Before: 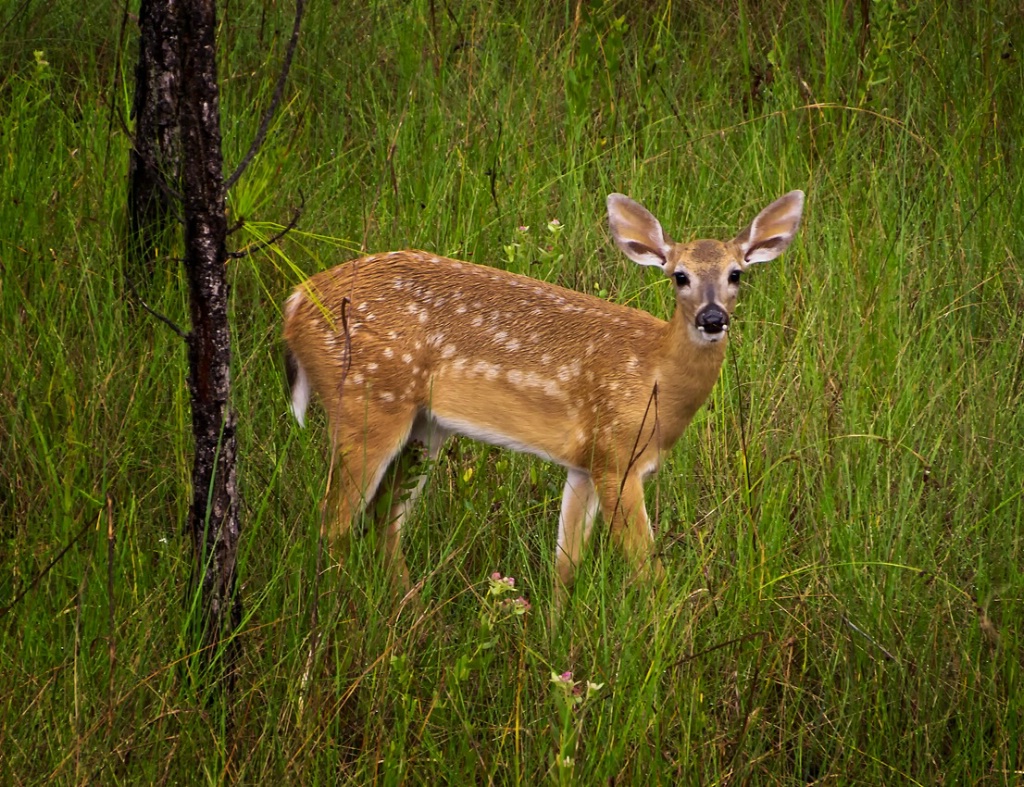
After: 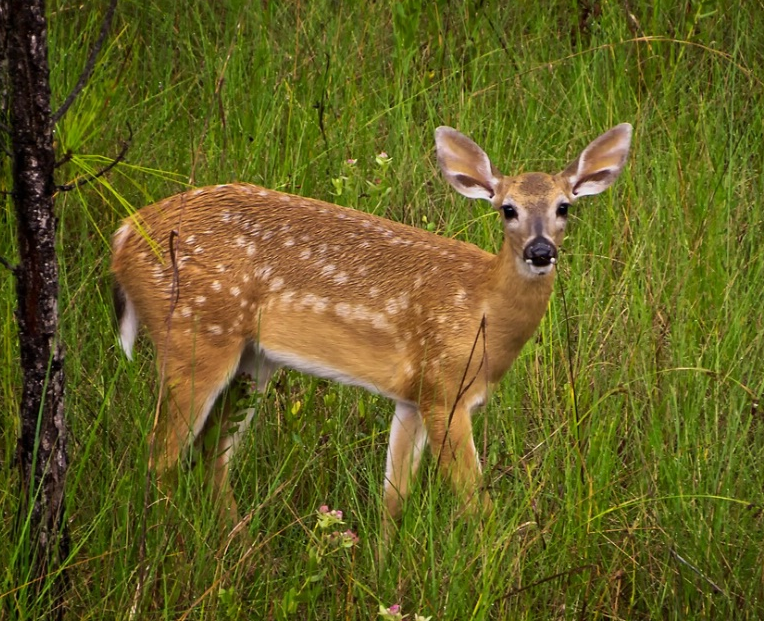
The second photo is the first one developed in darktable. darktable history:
crop: left 16.812%, top 8.614%, right 8.488%, bottom 12.419%
